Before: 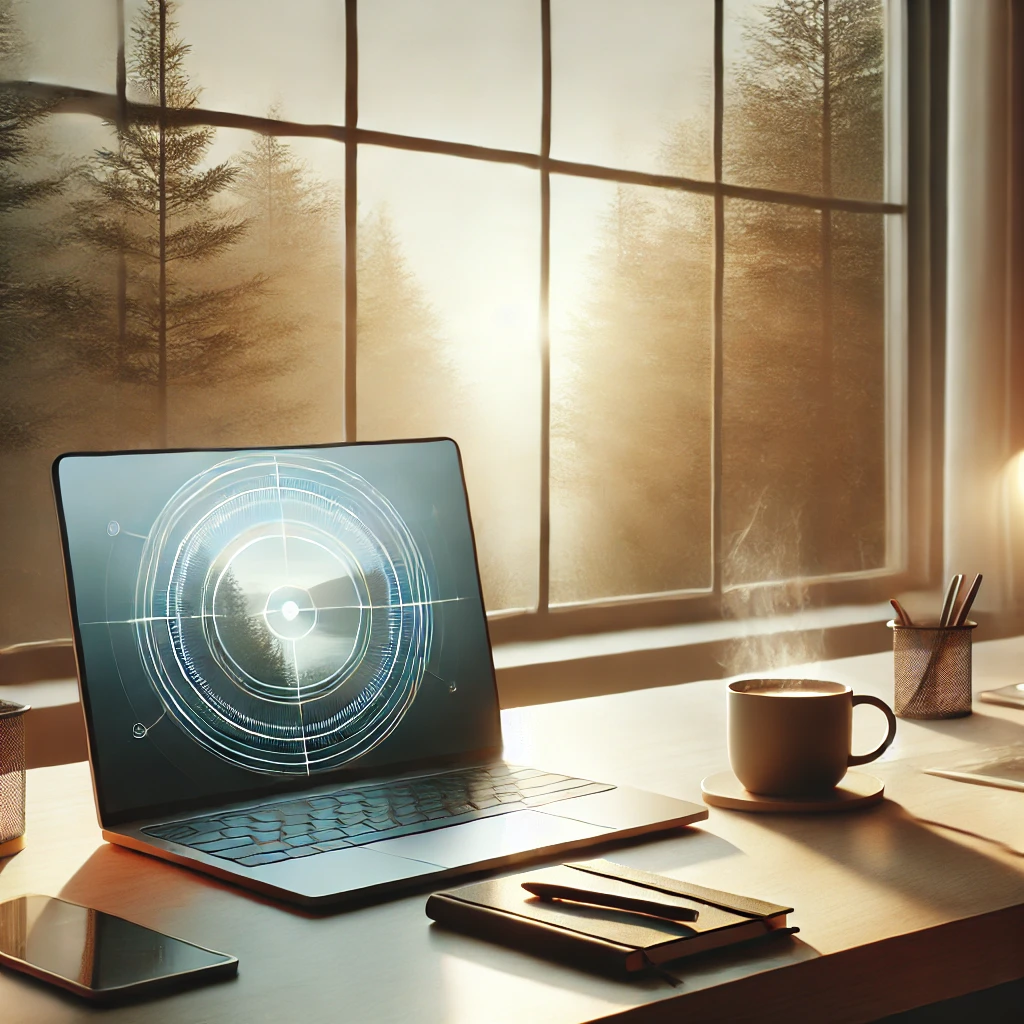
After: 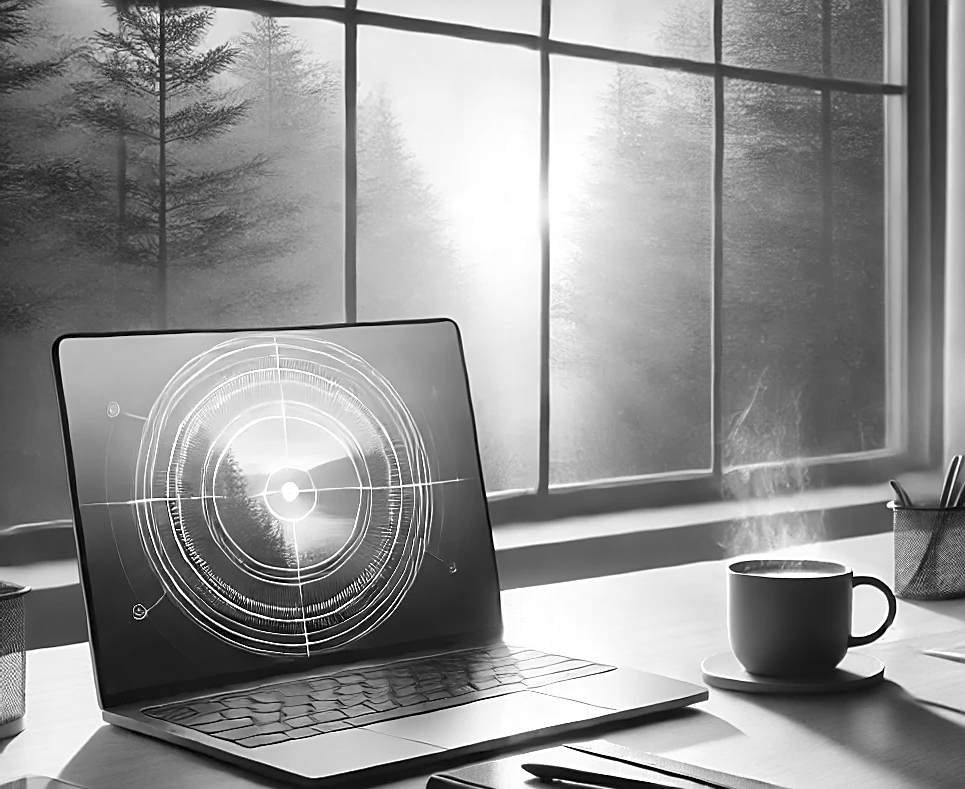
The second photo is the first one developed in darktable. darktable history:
monochrome: on, module defaults
local contrast: highlights 100%, shadows 100%, detail 120%, midtone range 0.2
crop and rotate: angle 0.03°, top 11.643%, right 5.651%, bottom 11.189%
sharpen: on, module defaults
